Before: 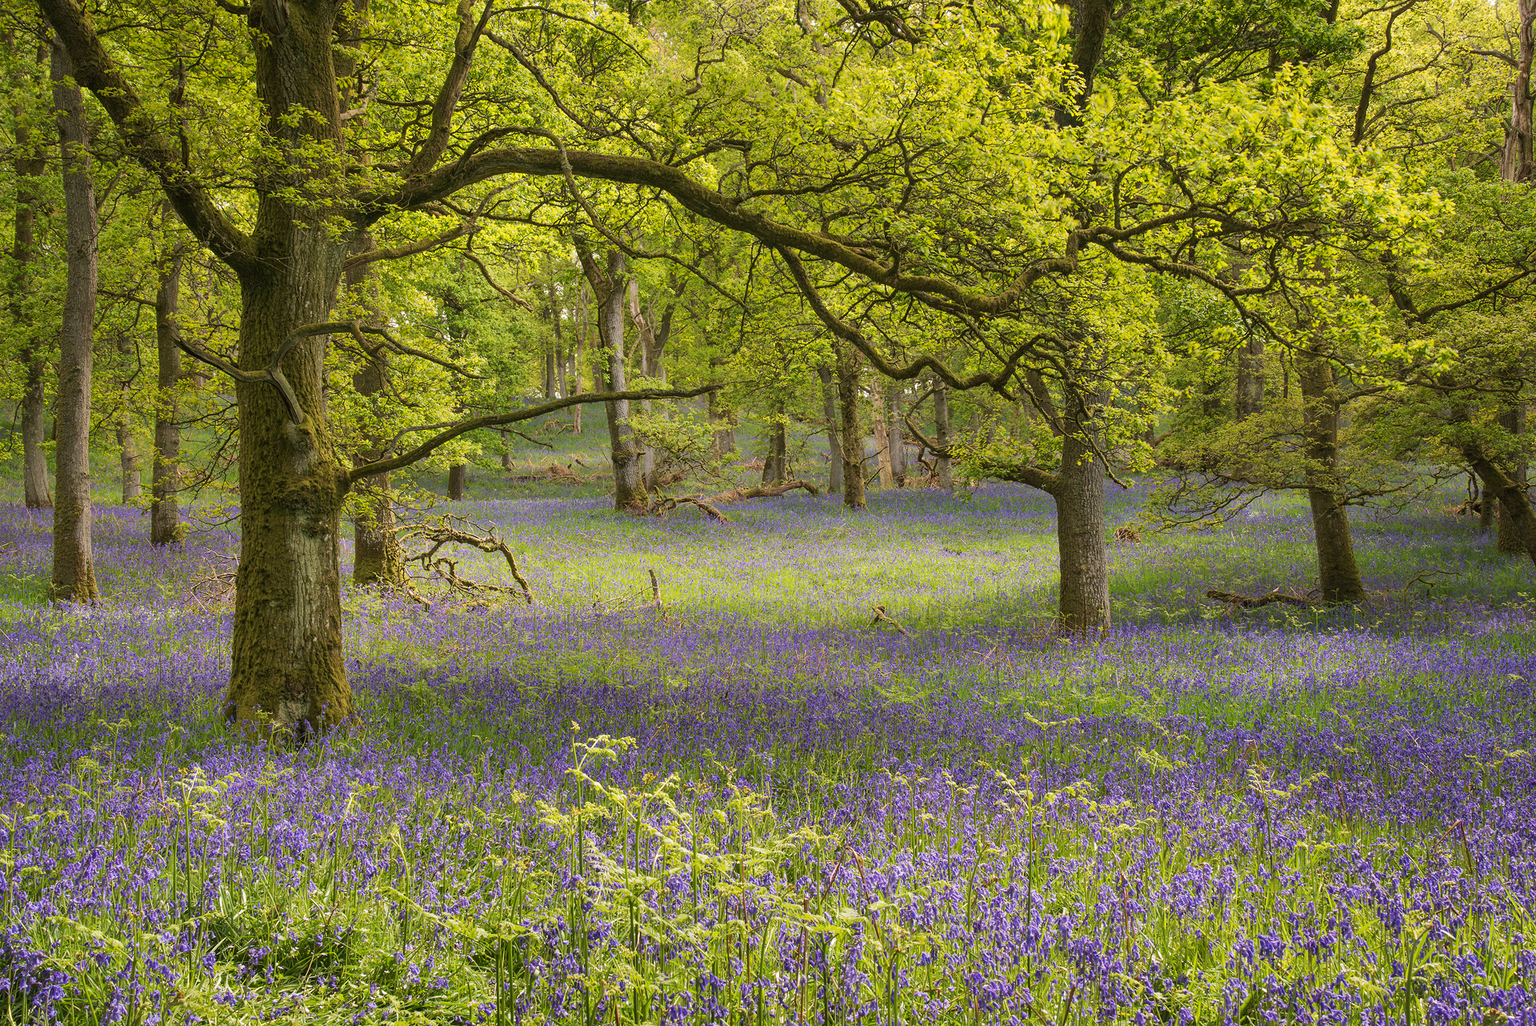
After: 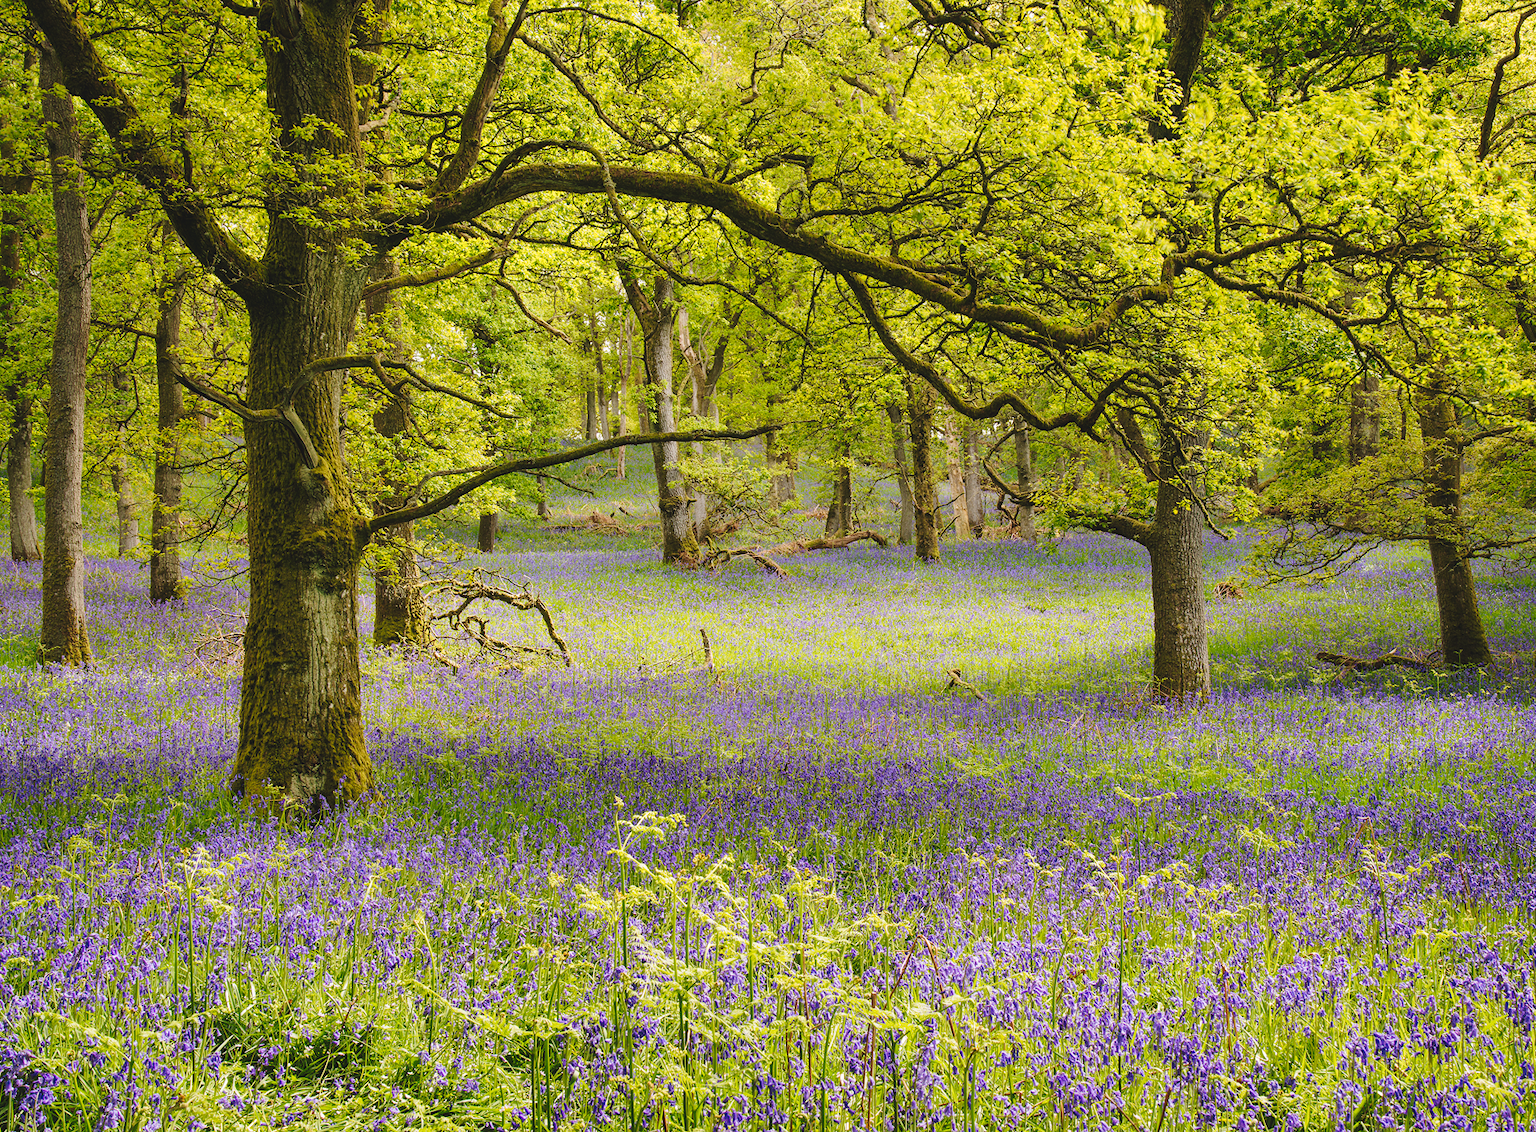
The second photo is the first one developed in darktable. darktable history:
crop and rotate: left 1.023%, right 8.445%
exposure: exposure -0.044 EV, compensate highlight preservation false
tone curve: curves: ch0 [(0, 0) (0.003, 0.072) (0.011, 0.073) (0.025, 0.072) (0.044, 0.076) (0.069, 0.089) (0.1, 0.103) (0.136, 0.123) (0.177, 0.158) (0.224, 0.21) (0.277, 0.275) (0.335, 0.372) (0.399, 0.463) (0.468, 0.556) (0.543, 0.633) (0.623, 0.712) (0.709, 0.795) (0.801, 0.869) (0.898, 0.942) (1, 1)], preserve colors none
